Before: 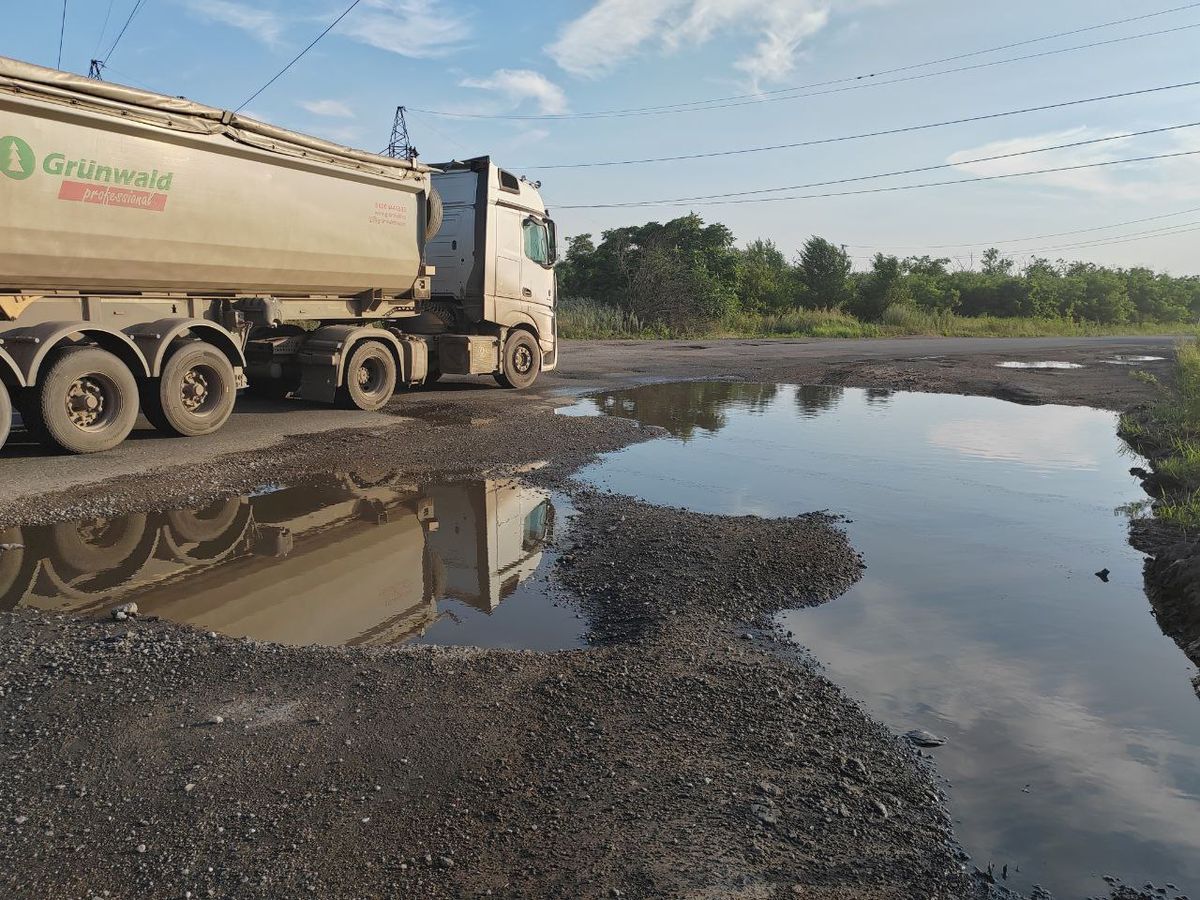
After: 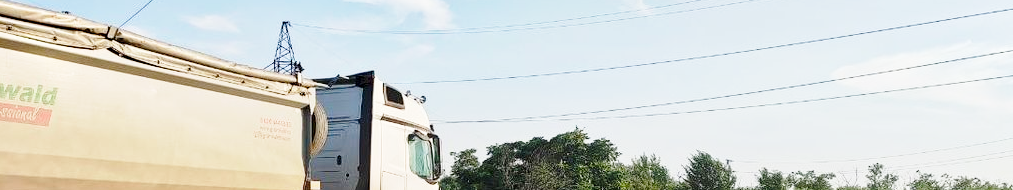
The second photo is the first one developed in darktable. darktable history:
crop and rotate: left 9.657%, top 9.48%, right 5.914%, bottom 69.302%
base curve: curves: ch0 [(0, 0) (0.028, 0.03) (0.121, 0.232) (0.46, 0.748) (0.859, 0.968) (1, 1)], preserve colors none
exposure: black level correction 0.01, exposure 0.015 EV, compensate highlight preservation false
